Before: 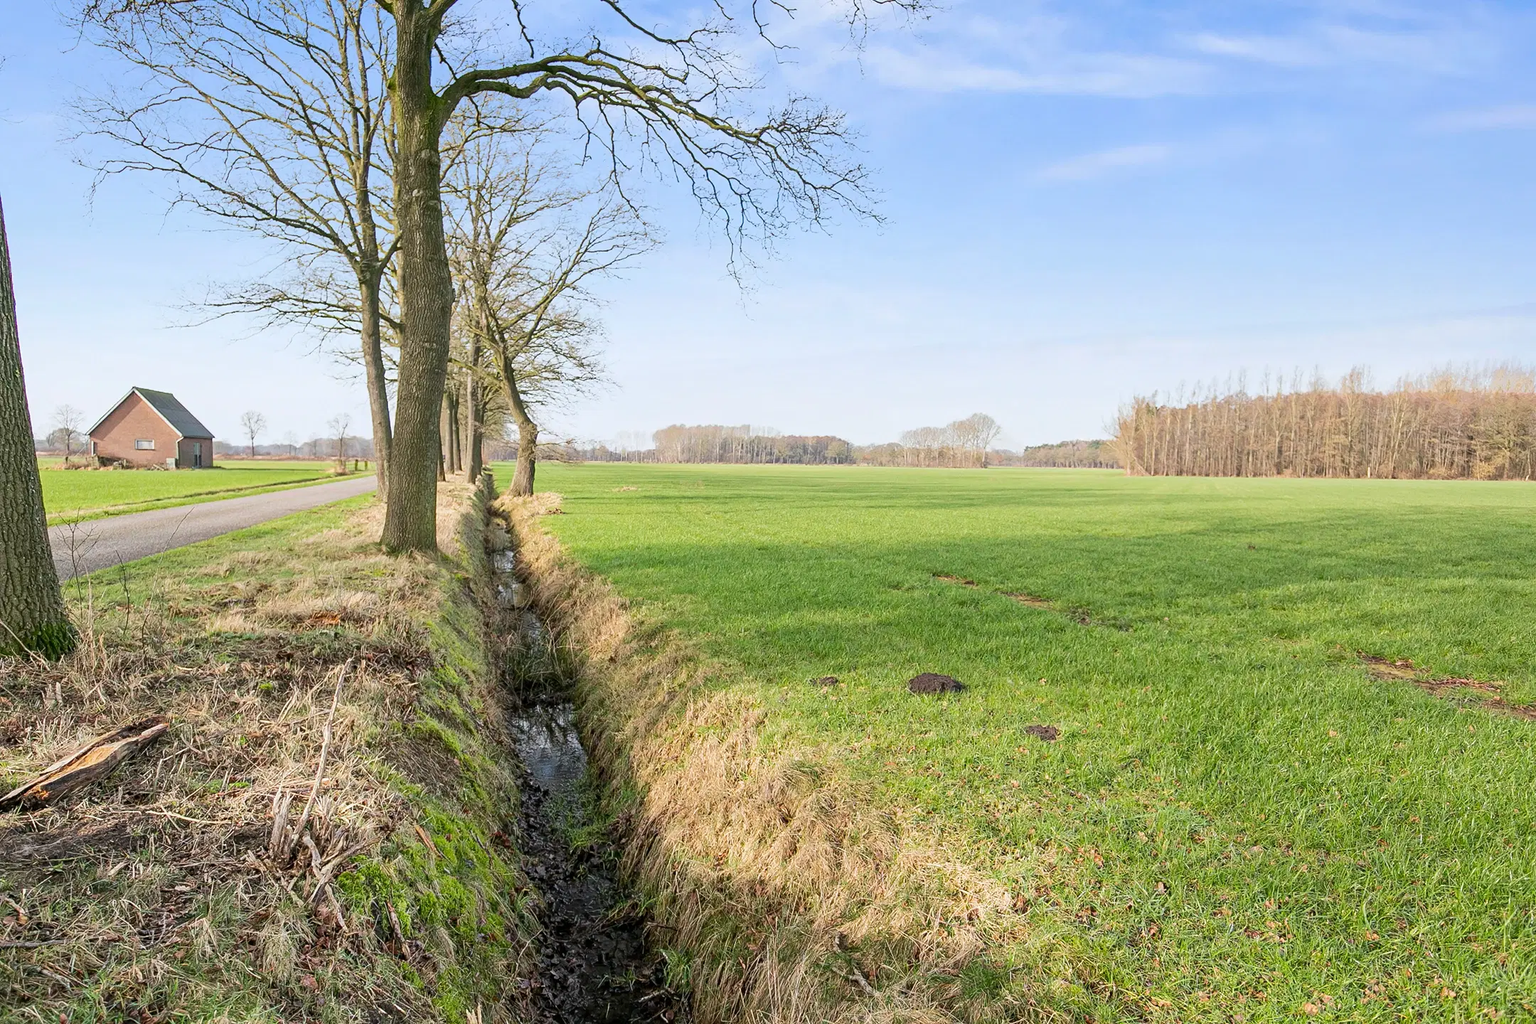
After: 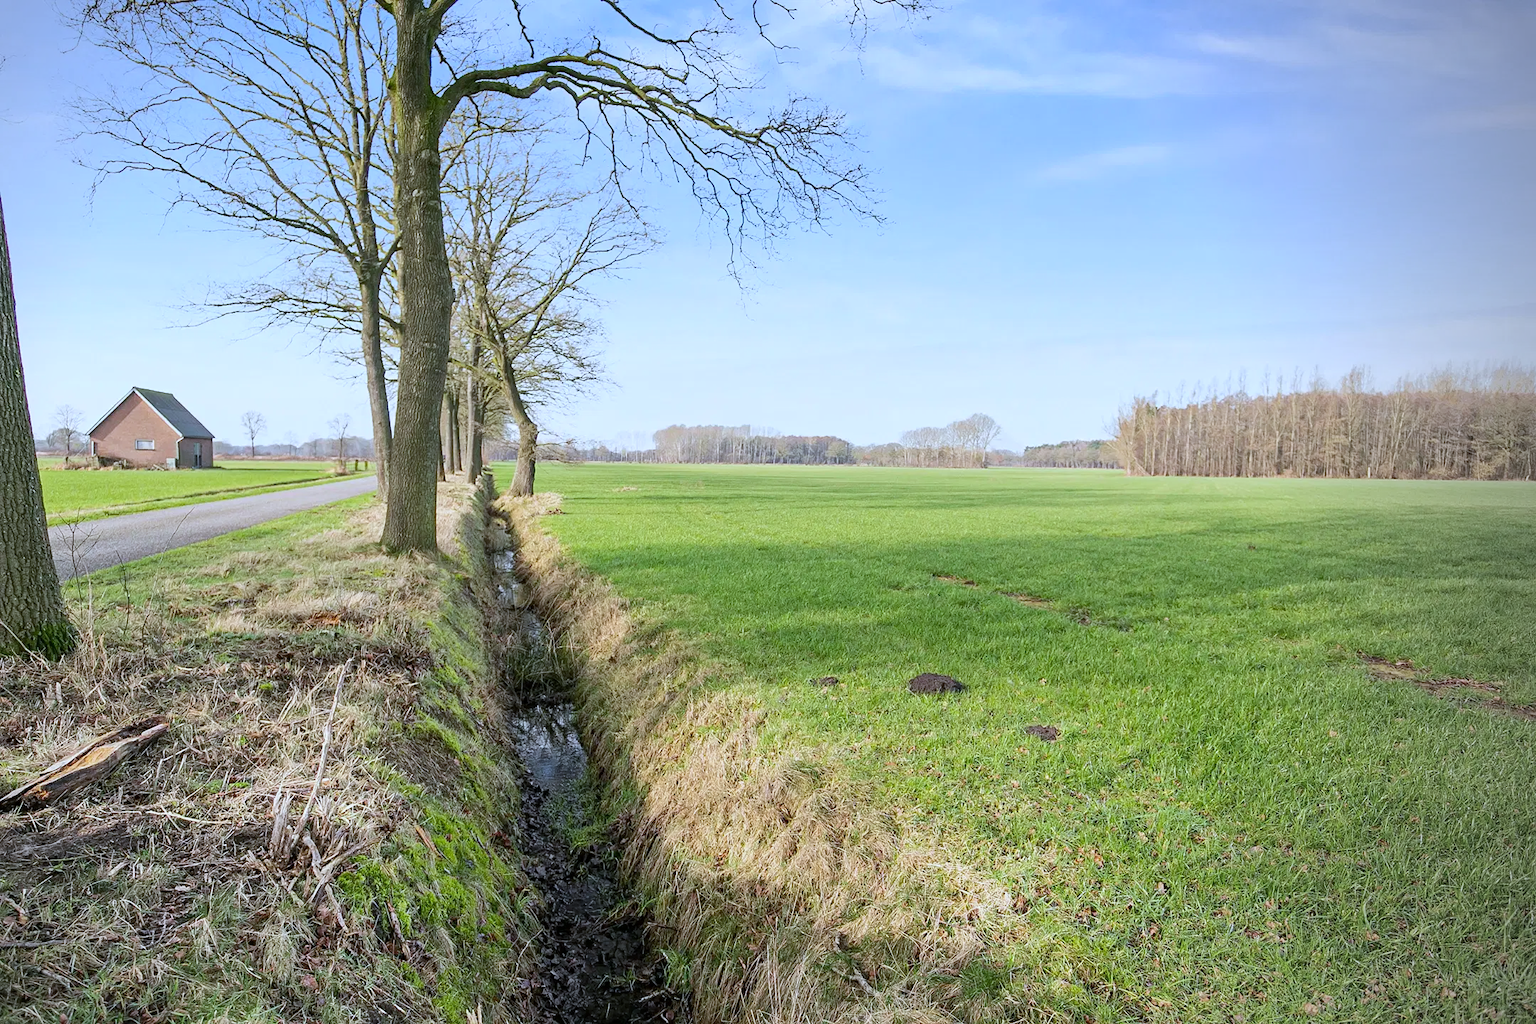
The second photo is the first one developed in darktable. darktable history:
white balance: red 0.931, blue 1.11
vignetting: center (-0.15, 0.013)
